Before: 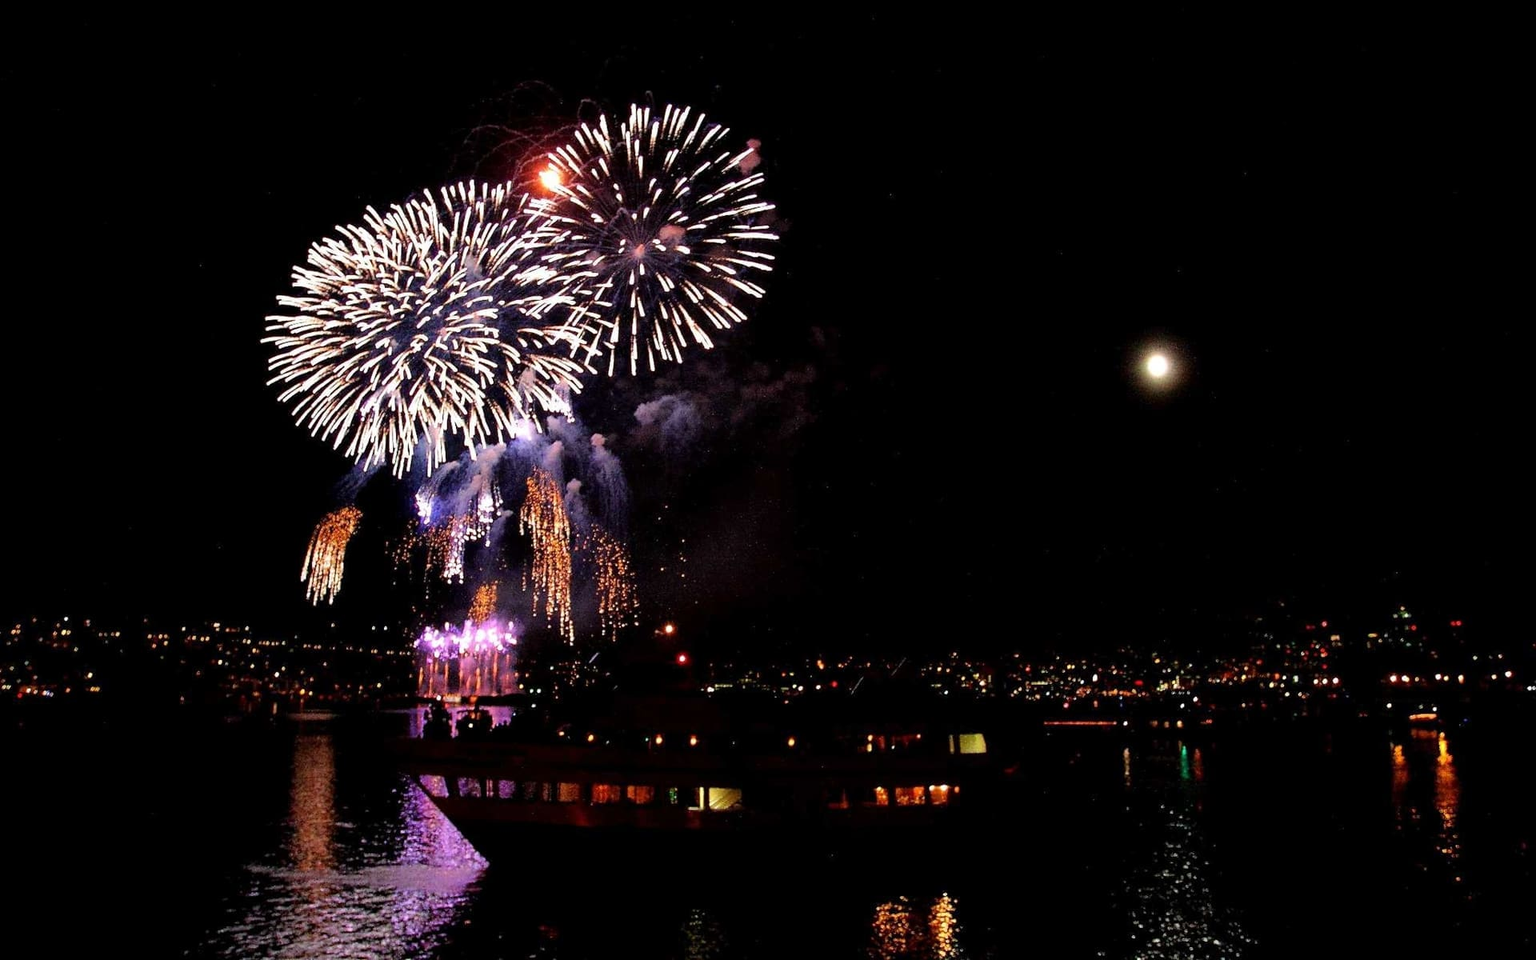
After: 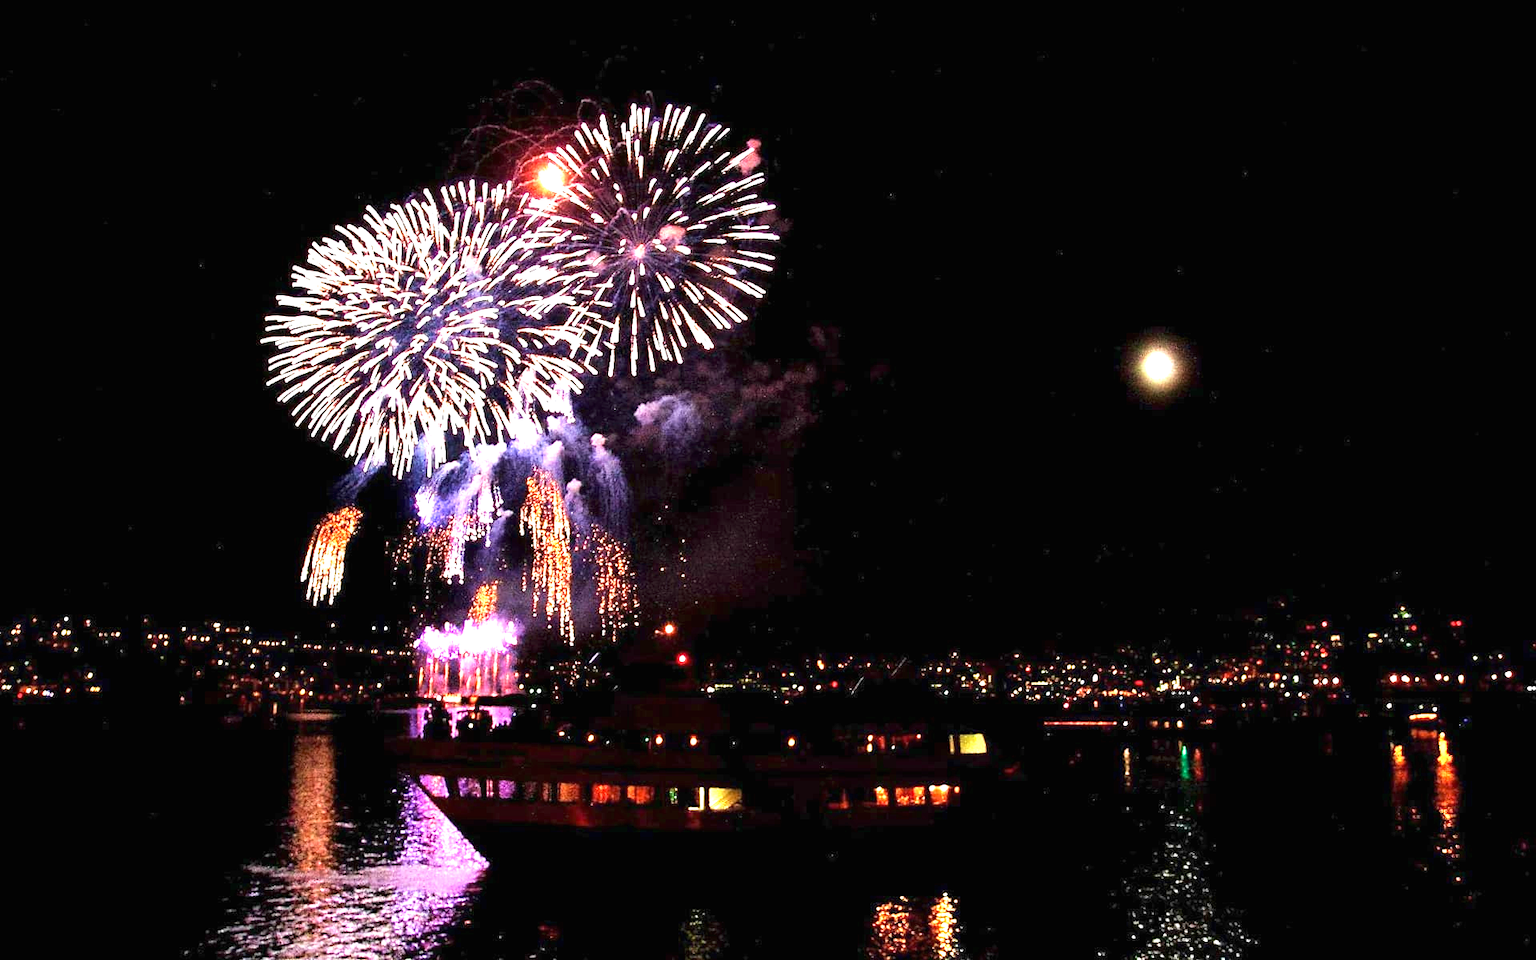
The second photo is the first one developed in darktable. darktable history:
exposure: black level correction 0, exposure 1.871 EV, compensate highlight preservation false
velvia: on, module defaults
